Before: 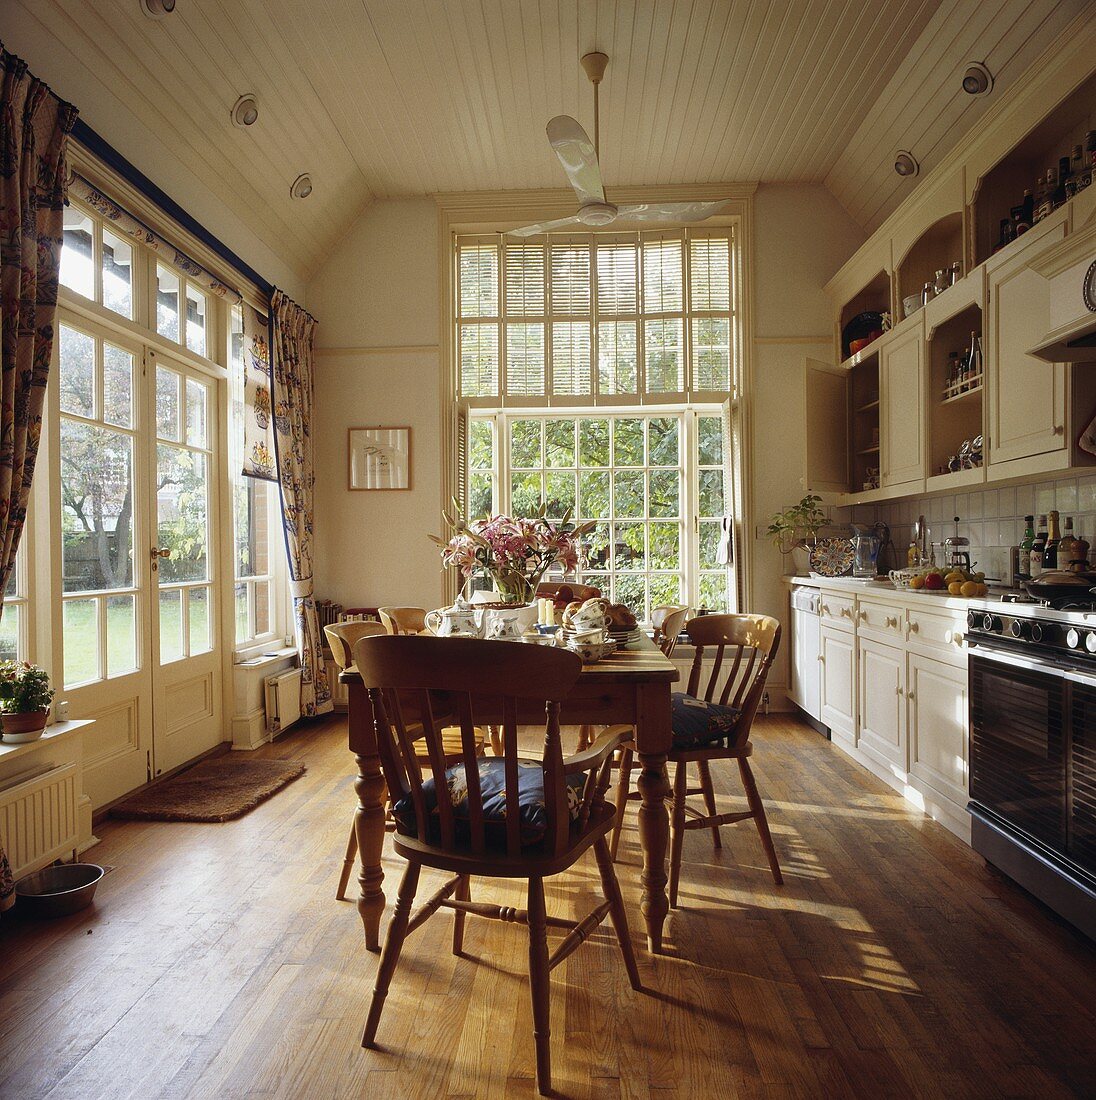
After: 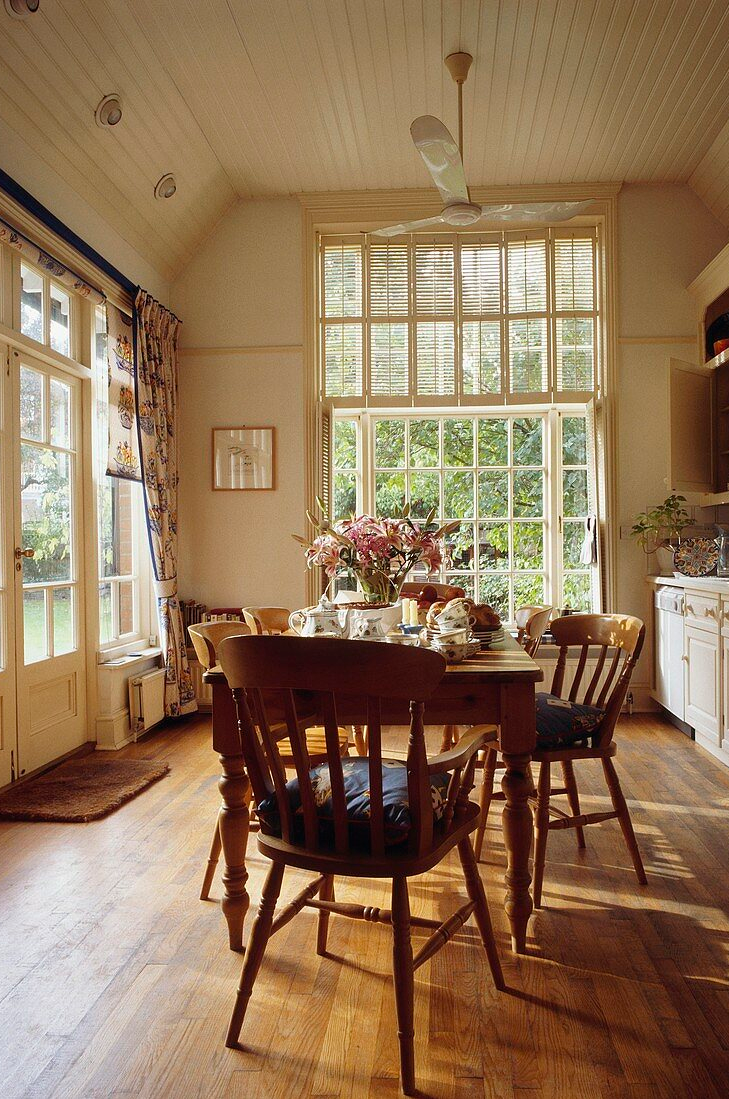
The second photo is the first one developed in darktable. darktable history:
crop and rotate: left 12.494%, right 20.903%
